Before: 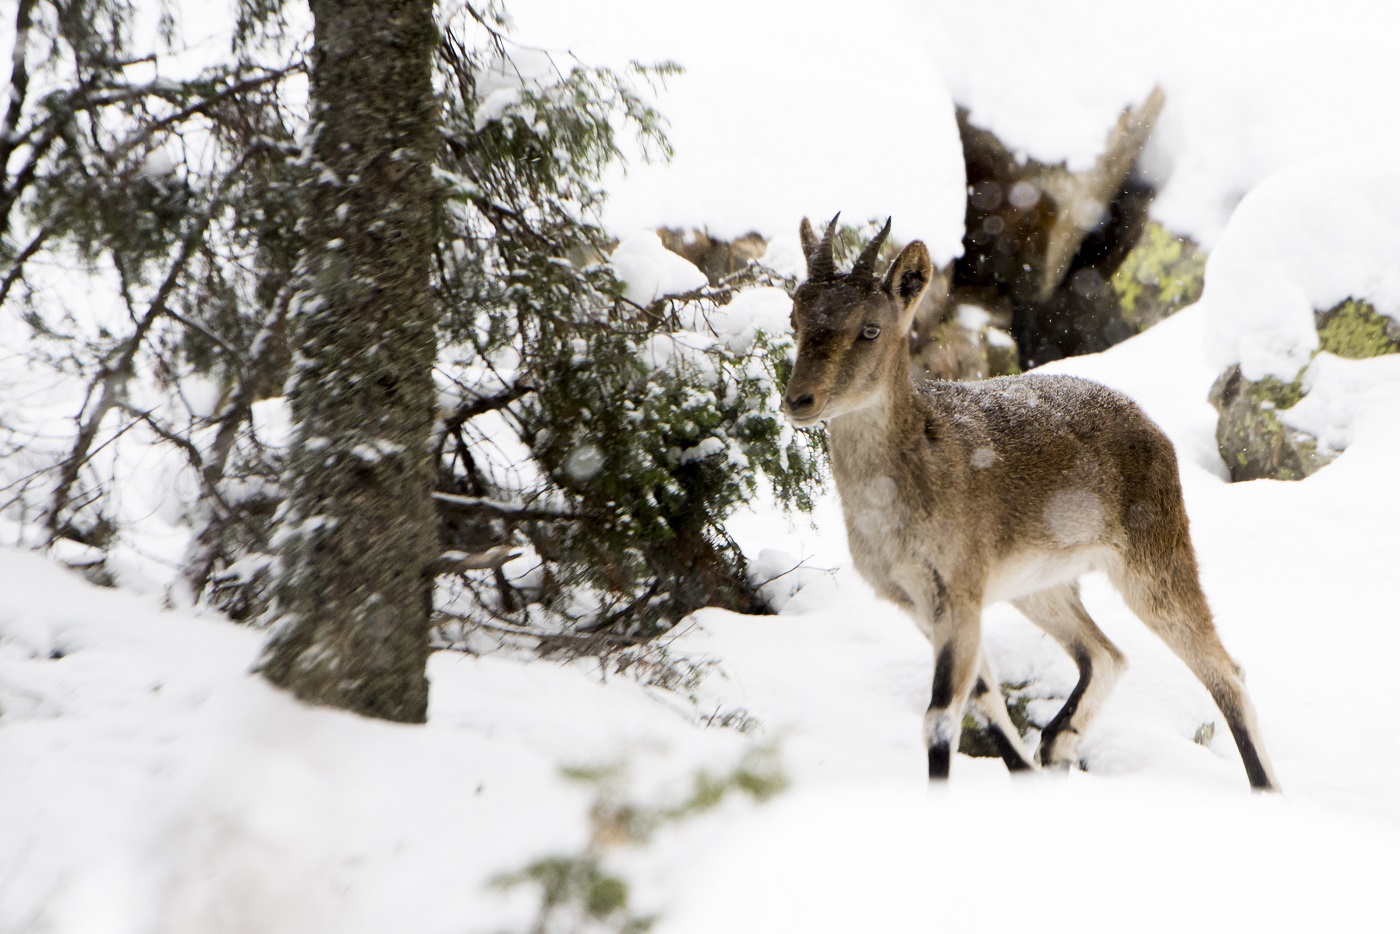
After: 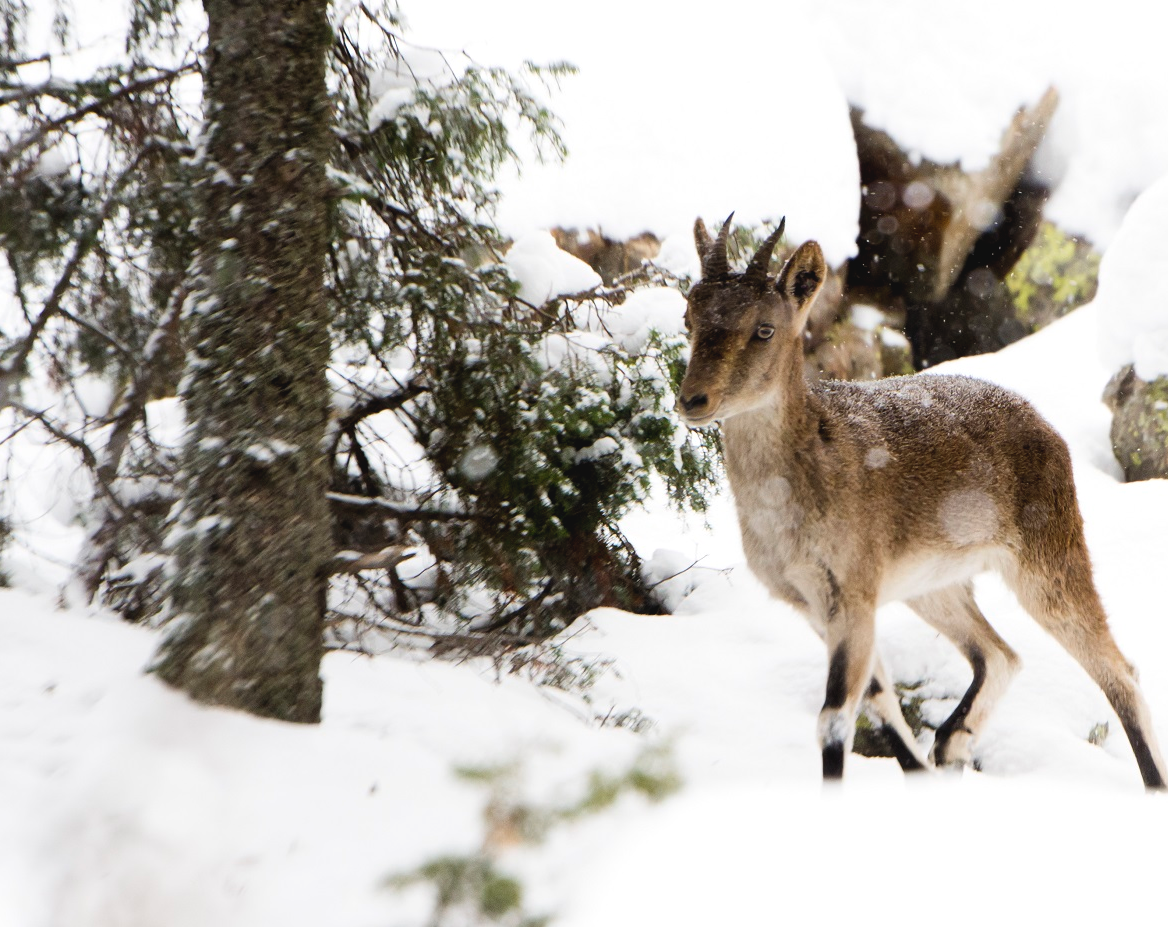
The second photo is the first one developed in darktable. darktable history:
crop: left 7.598%, right 7.873%
exposure: black level correction -0.005, exposure 0.054 EV, compensate highlight preservation false
